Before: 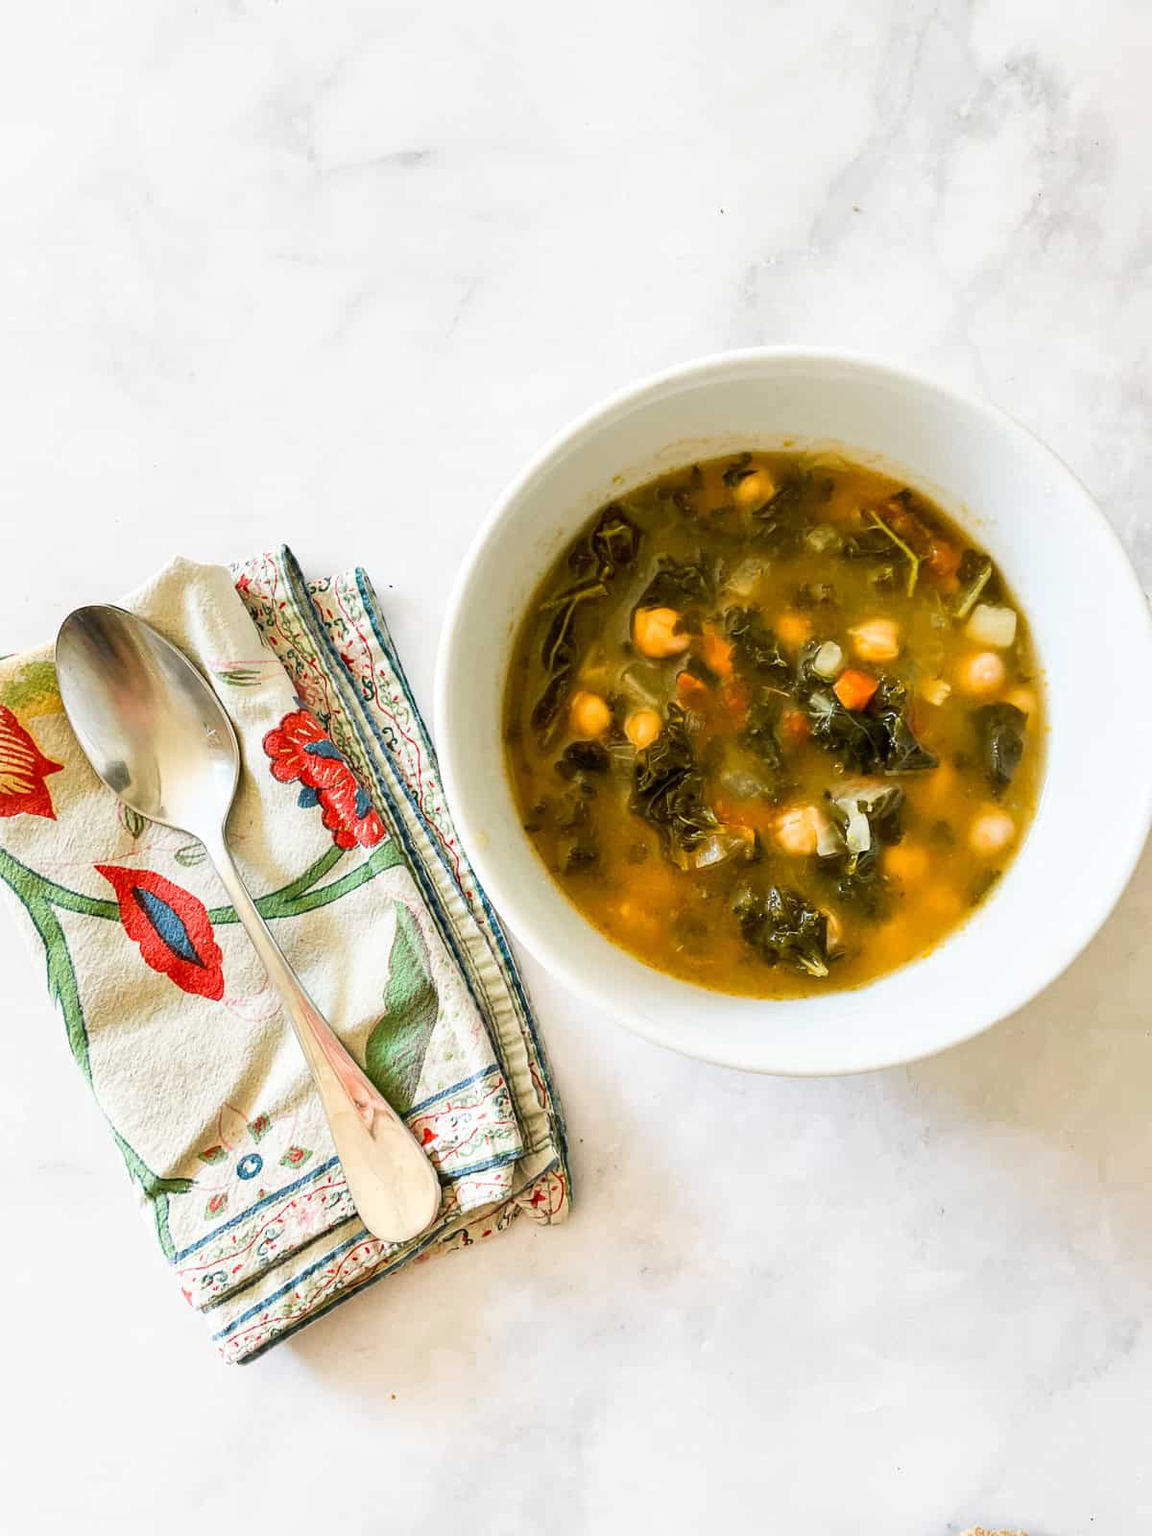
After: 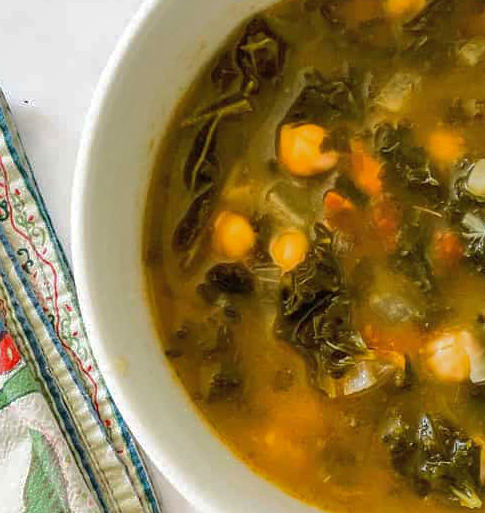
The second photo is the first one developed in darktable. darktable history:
shadows and highlights: shadows 39.37, highlights -59.74
crop: left 31.764%, top 31.863%, right 27.806%, bottom 36.02%
